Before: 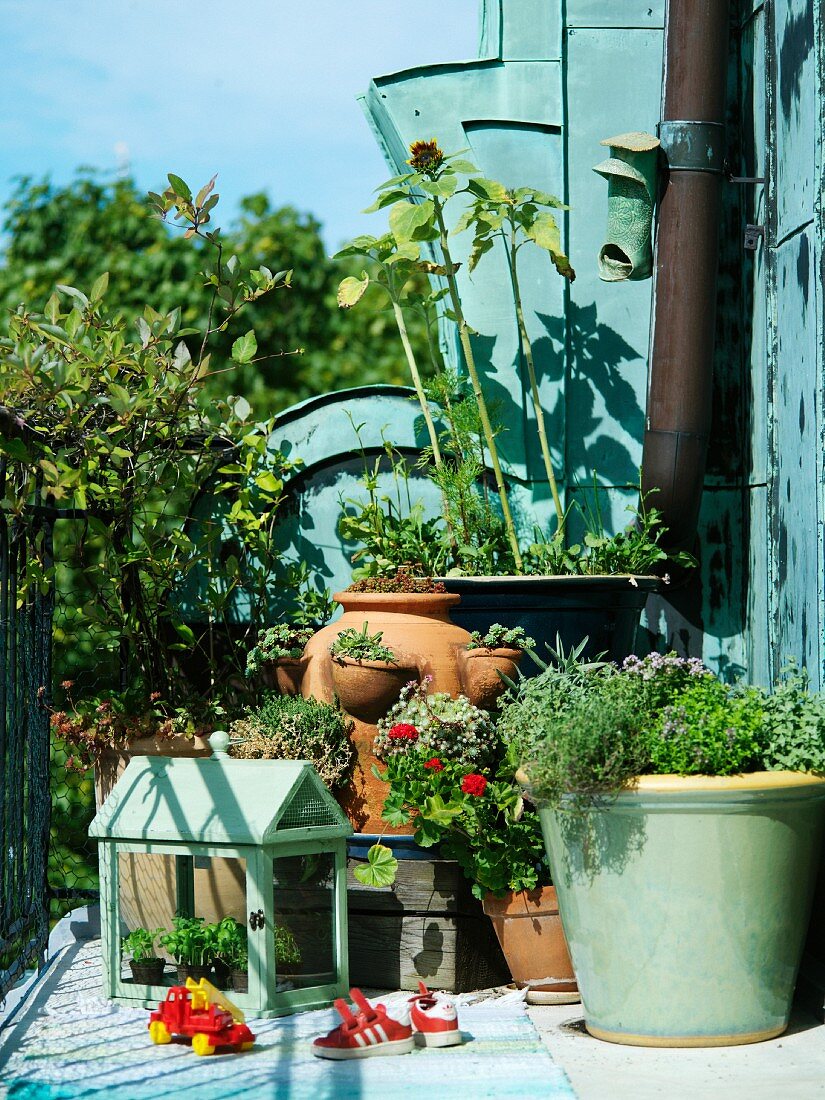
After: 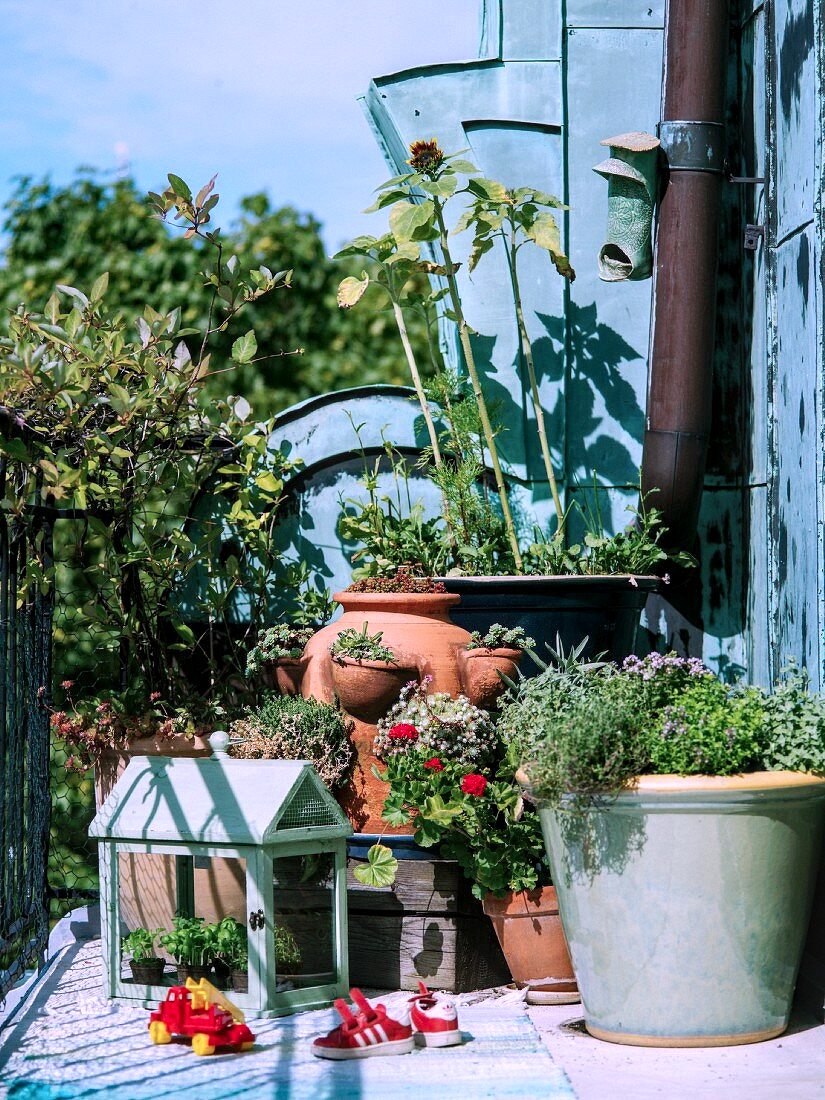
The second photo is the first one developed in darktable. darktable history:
local contrast: detail 130%
tone equalizer: edges refinement/feathering 500, mask exposure compensation -1.57 EV, preserve details no
color correction: highlights a* 15.91, highlights b* -20.75
